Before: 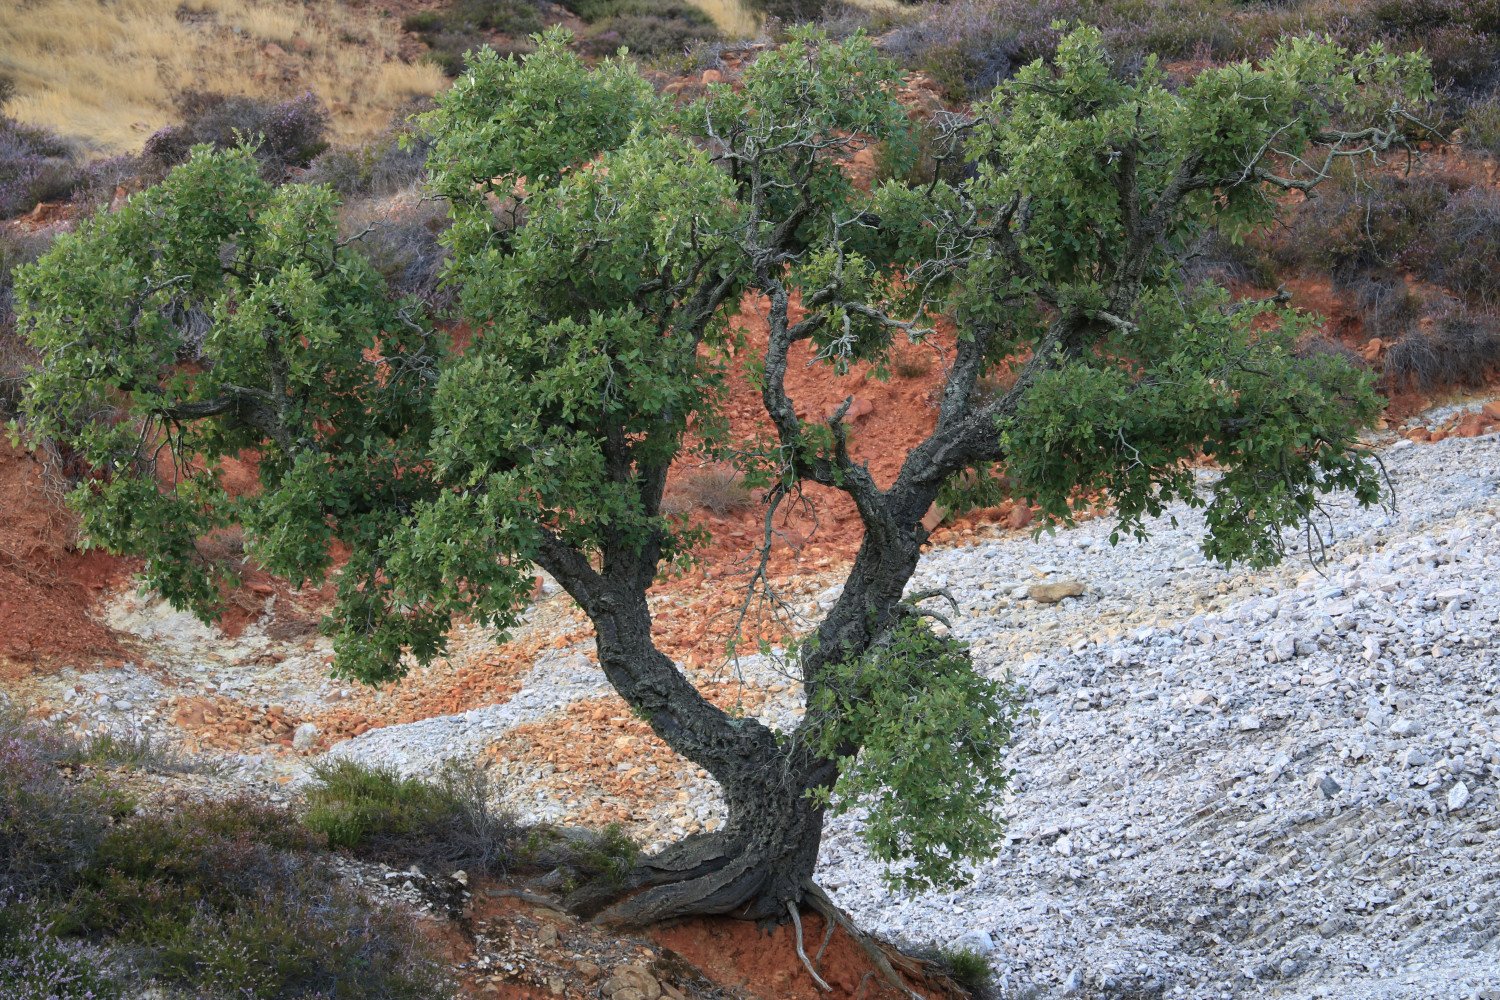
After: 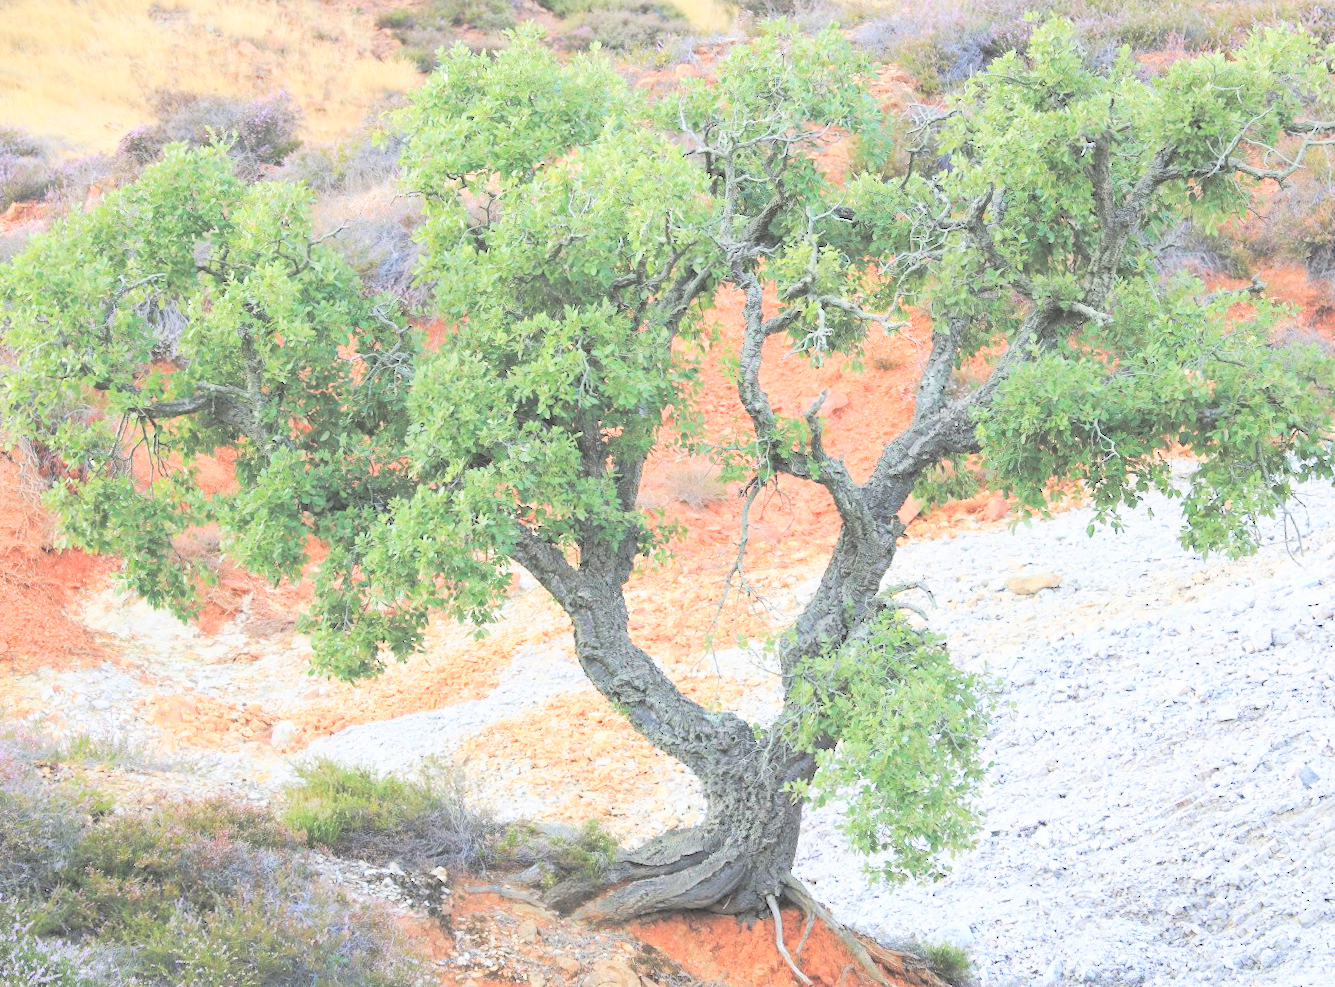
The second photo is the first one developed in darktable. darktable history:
base curve: curves: ch0 [(0, 0) (0.028, 0.03) (0.121, 0.232) (0.46, 0.748) (0.859, 0.968) (1, 1)], preserve colors none
crop and rotate: left 1.088%, right 8.807%
rotate and perspective: rotation -0.45°, automatic cropping original format, crop left 0.008, crop right 0.992, crop top 0.012, crop bottom 0.988
contrast brightness saturation: brightness 1
